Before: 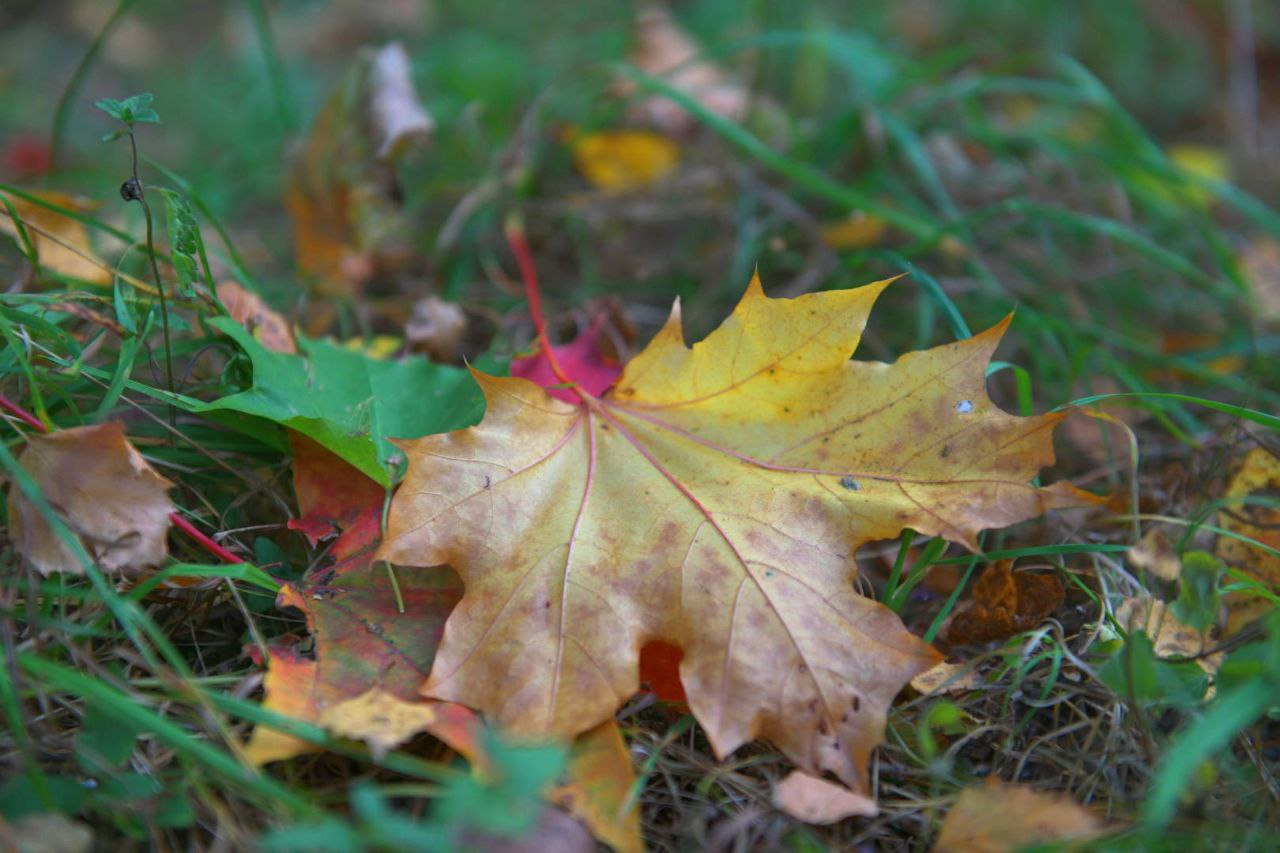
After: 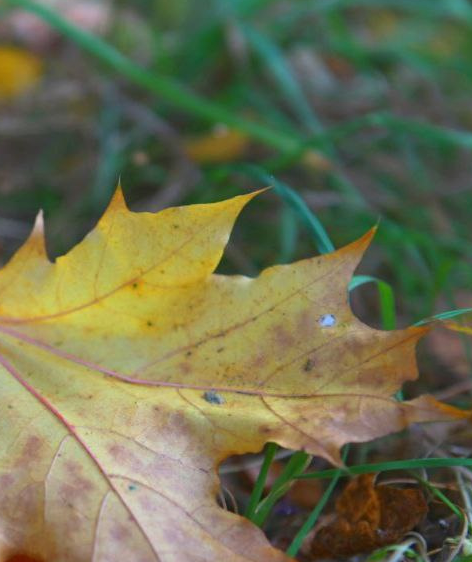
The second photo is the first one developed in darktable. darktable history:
crop and rotate: left 49.816%, top 10.083%, right 13.268%, bottom 24.032%
